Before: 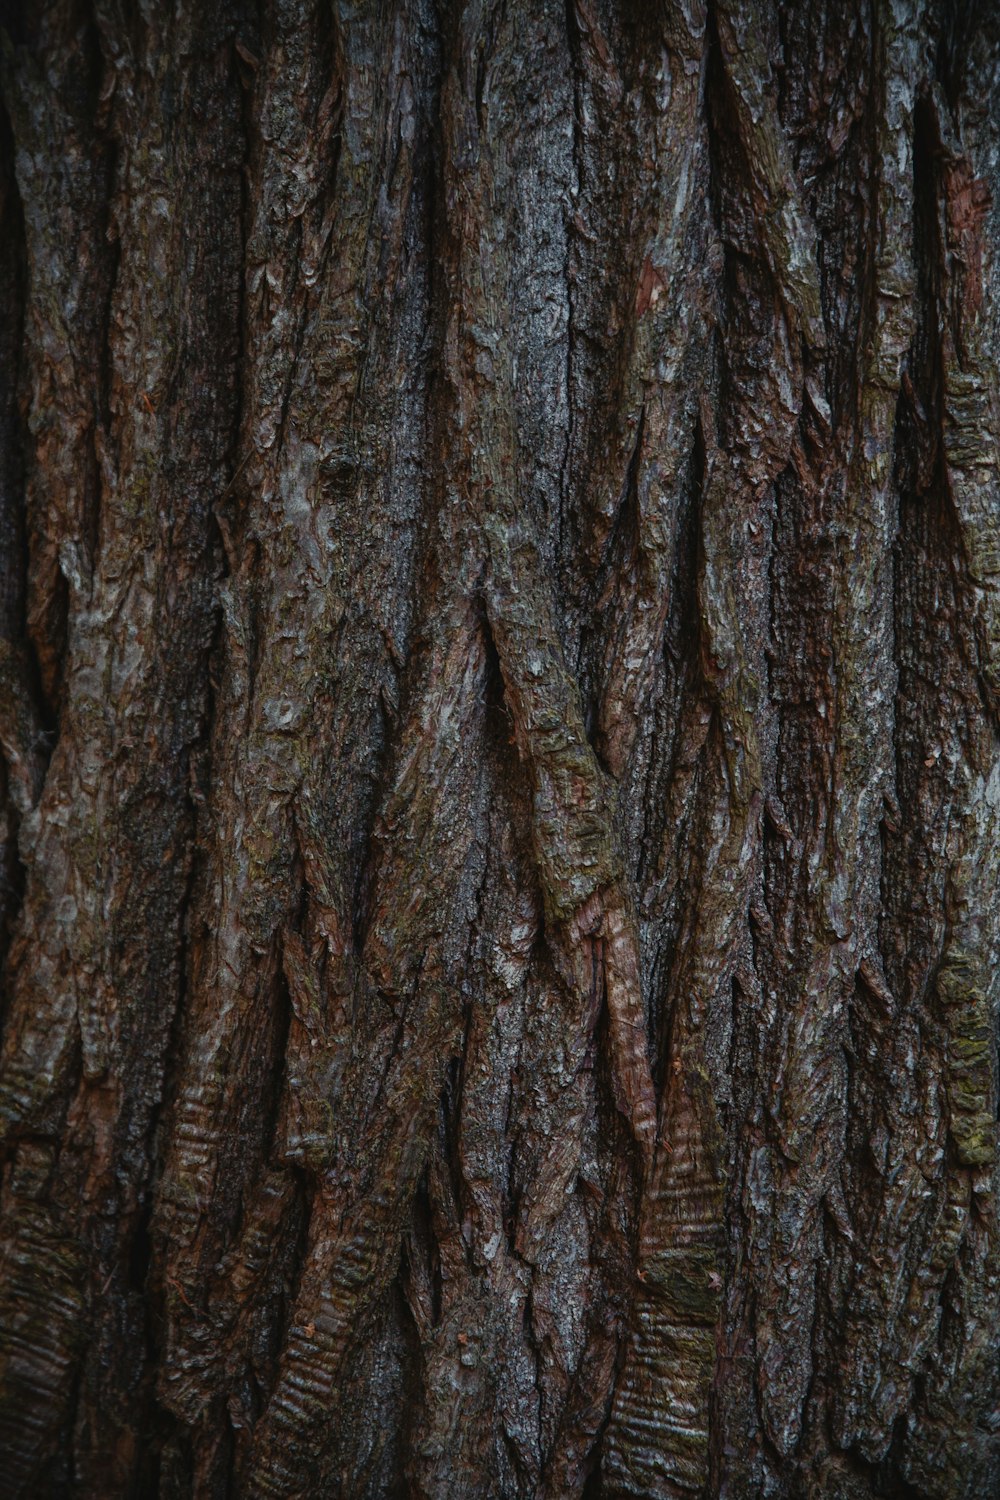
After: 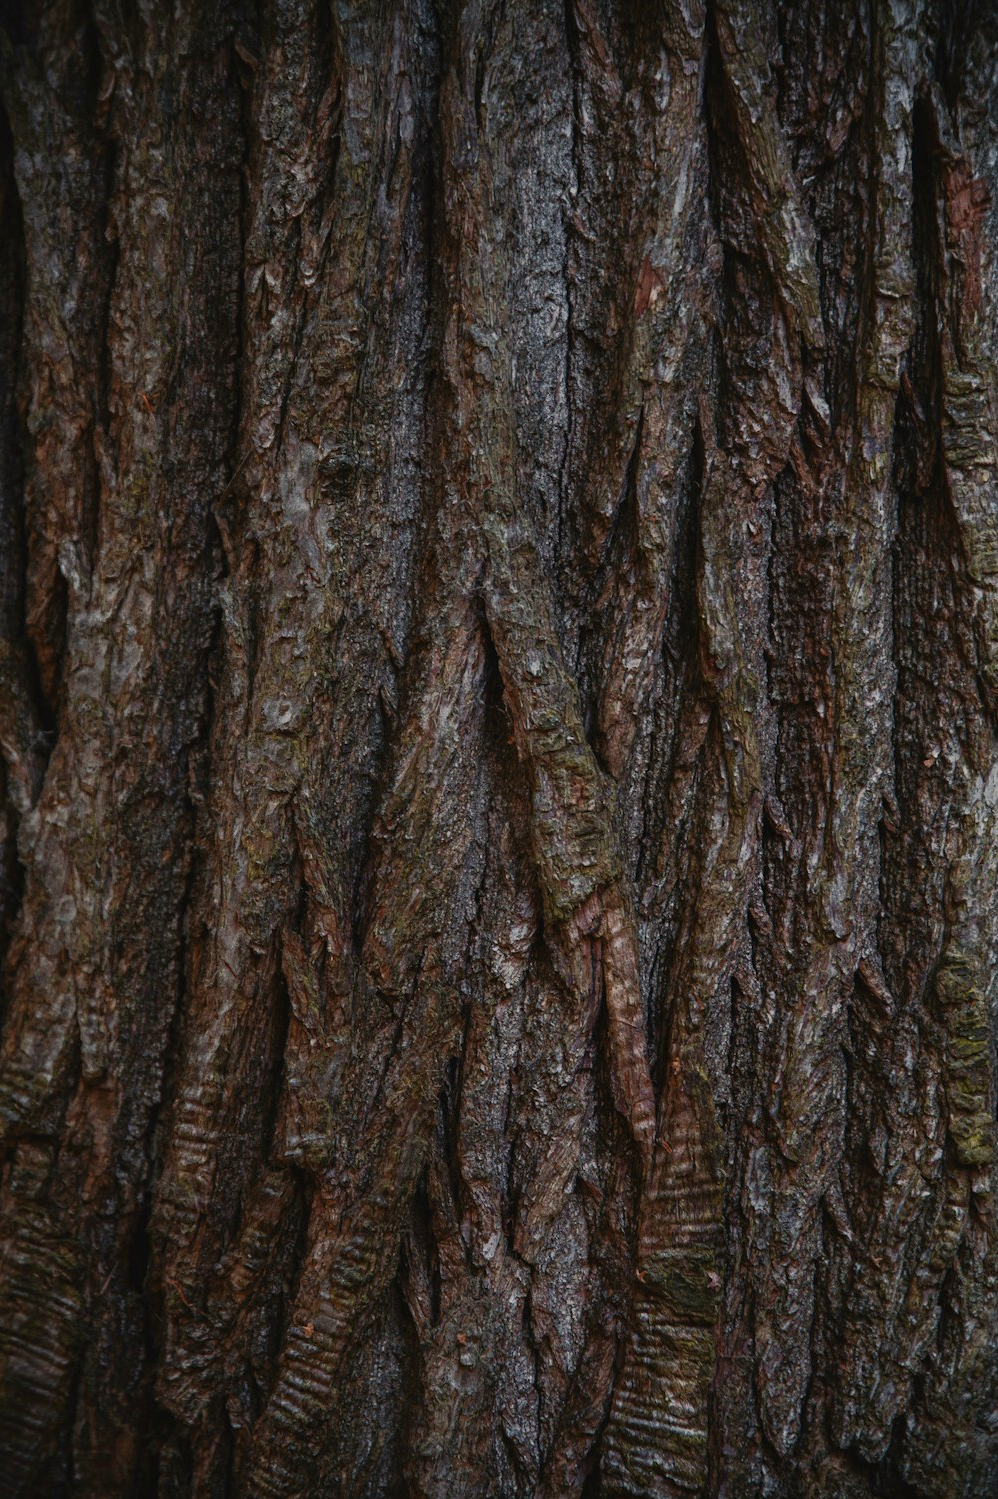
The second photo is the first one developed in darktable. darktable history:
color correction: highlights a* 5.98, highlights b* 4.68
crop: left 0.153%
